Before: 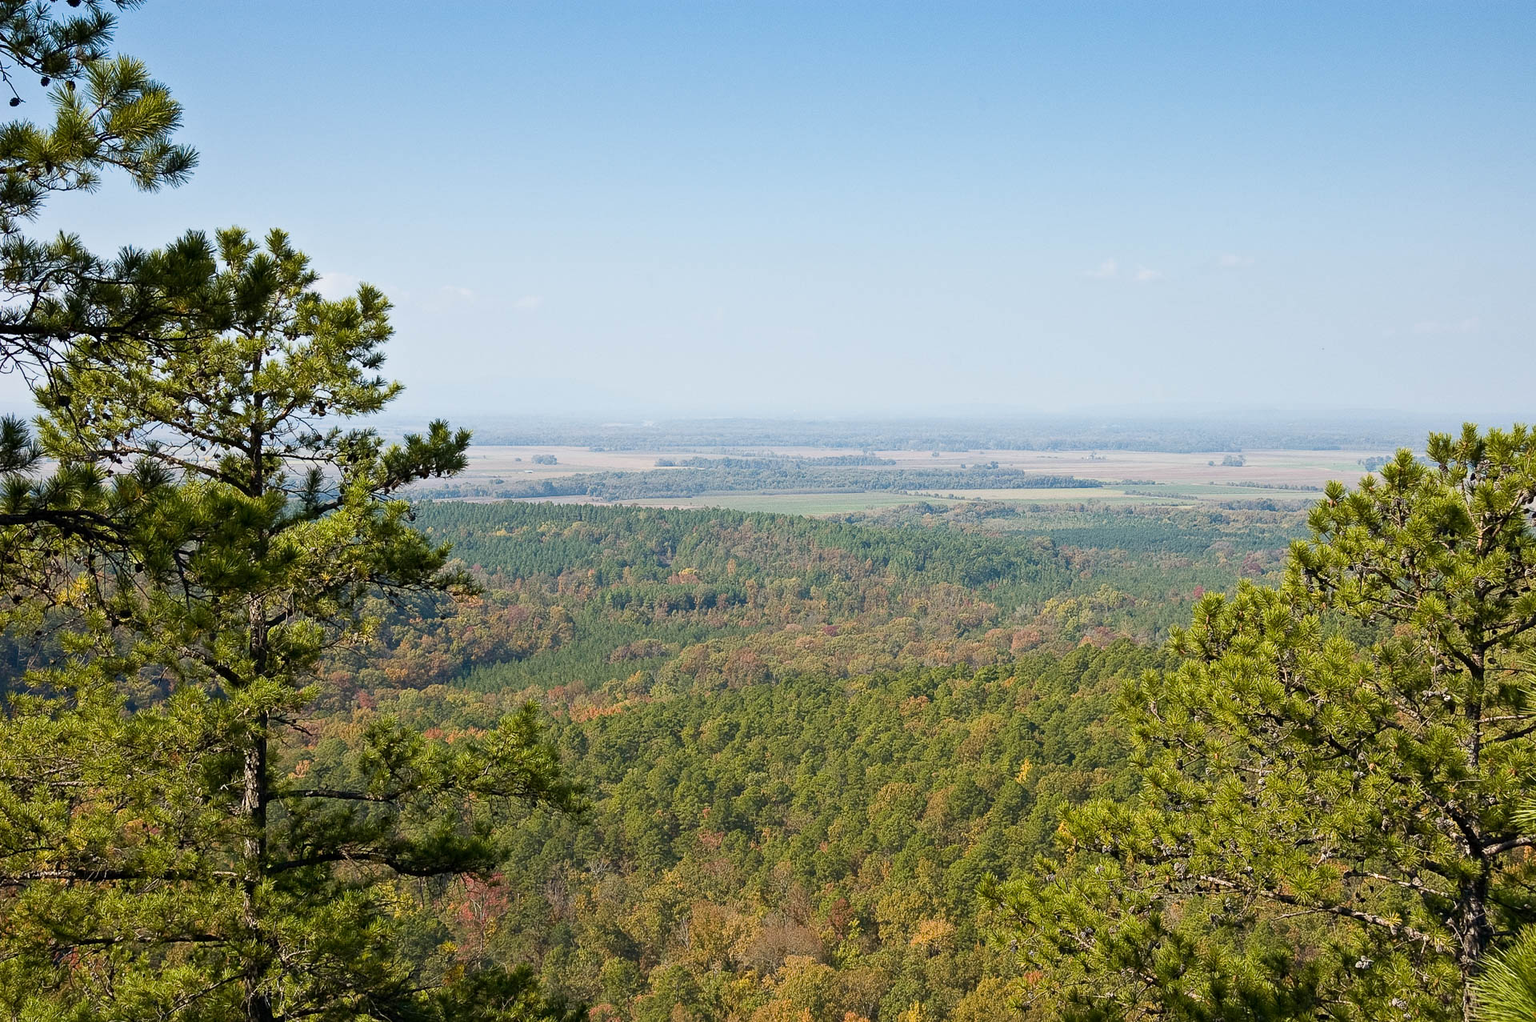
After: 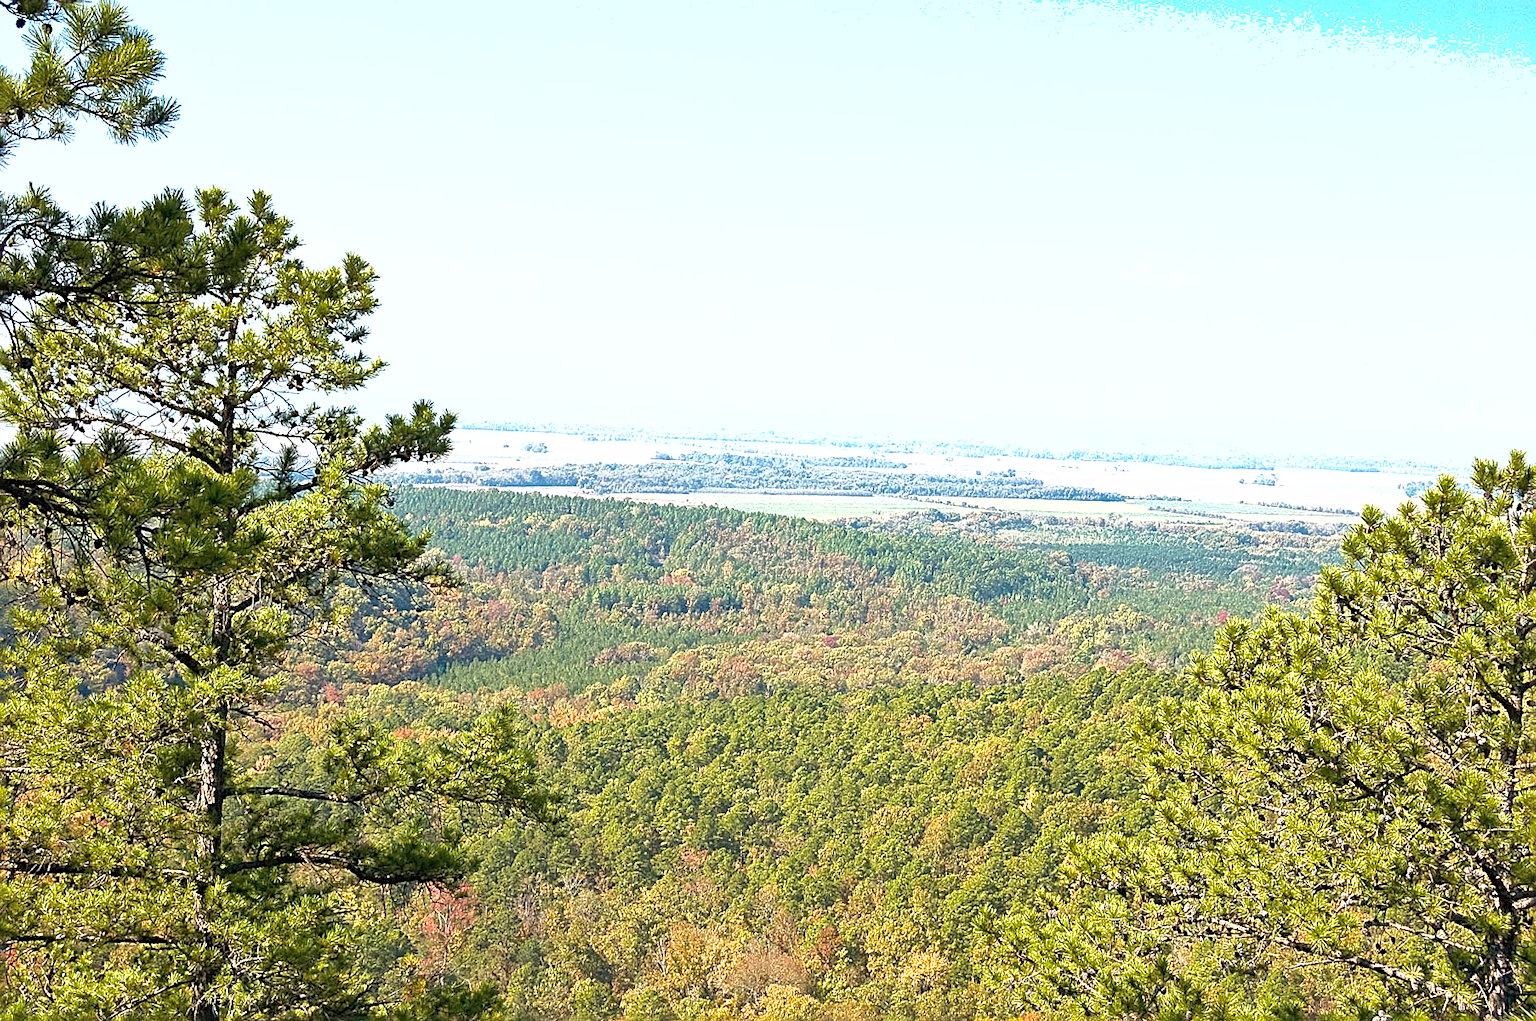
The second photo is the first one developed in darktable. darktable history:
sharpen: radius 2.531, amount 0.621
exposure: black level correction 0, exposure 1.197 EV, compensate highlight preservation false
shadows and highlights: on, module defaults
crop and rotate: angle -2.43°
